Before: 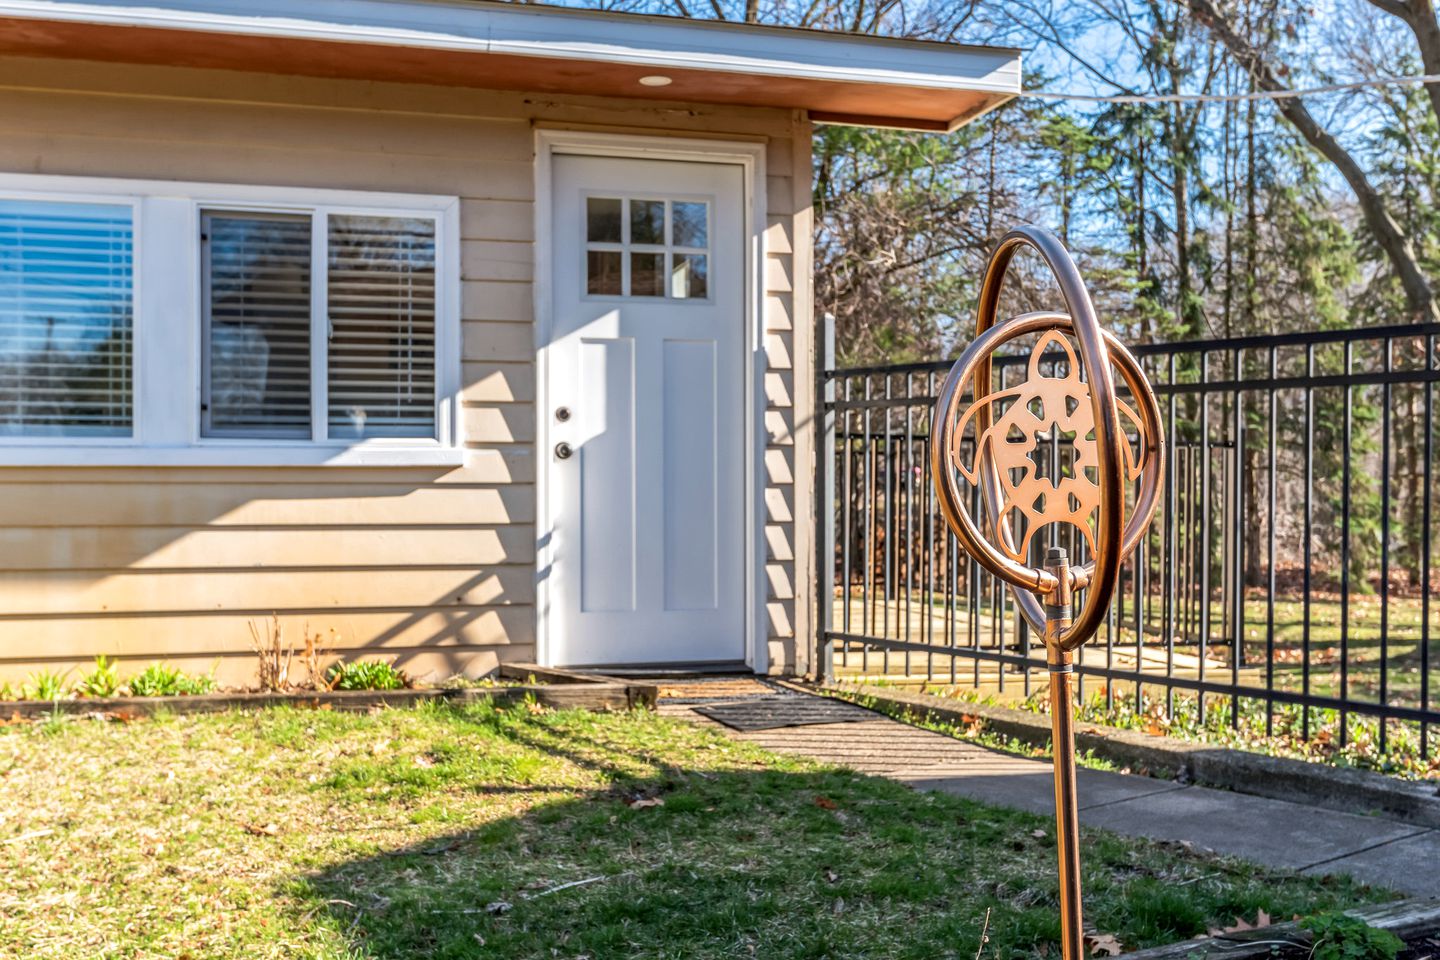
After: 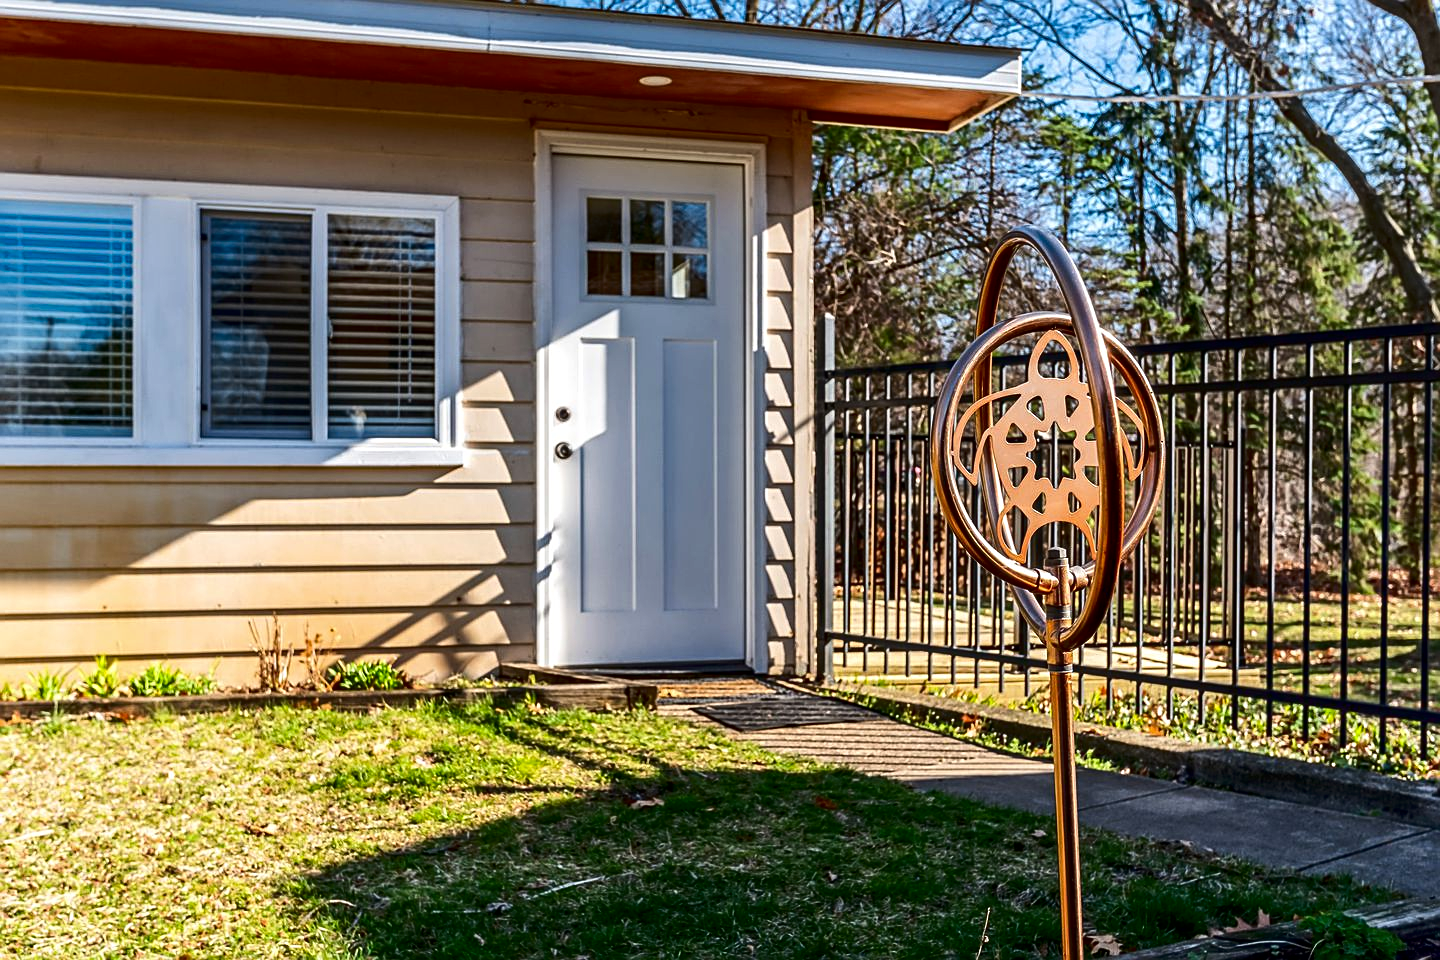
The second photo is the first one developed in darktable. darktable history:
sharpen: on, module defaults
contrast brightness saturation: contrast 0.134, brightness -0.237, saturation 0.149
